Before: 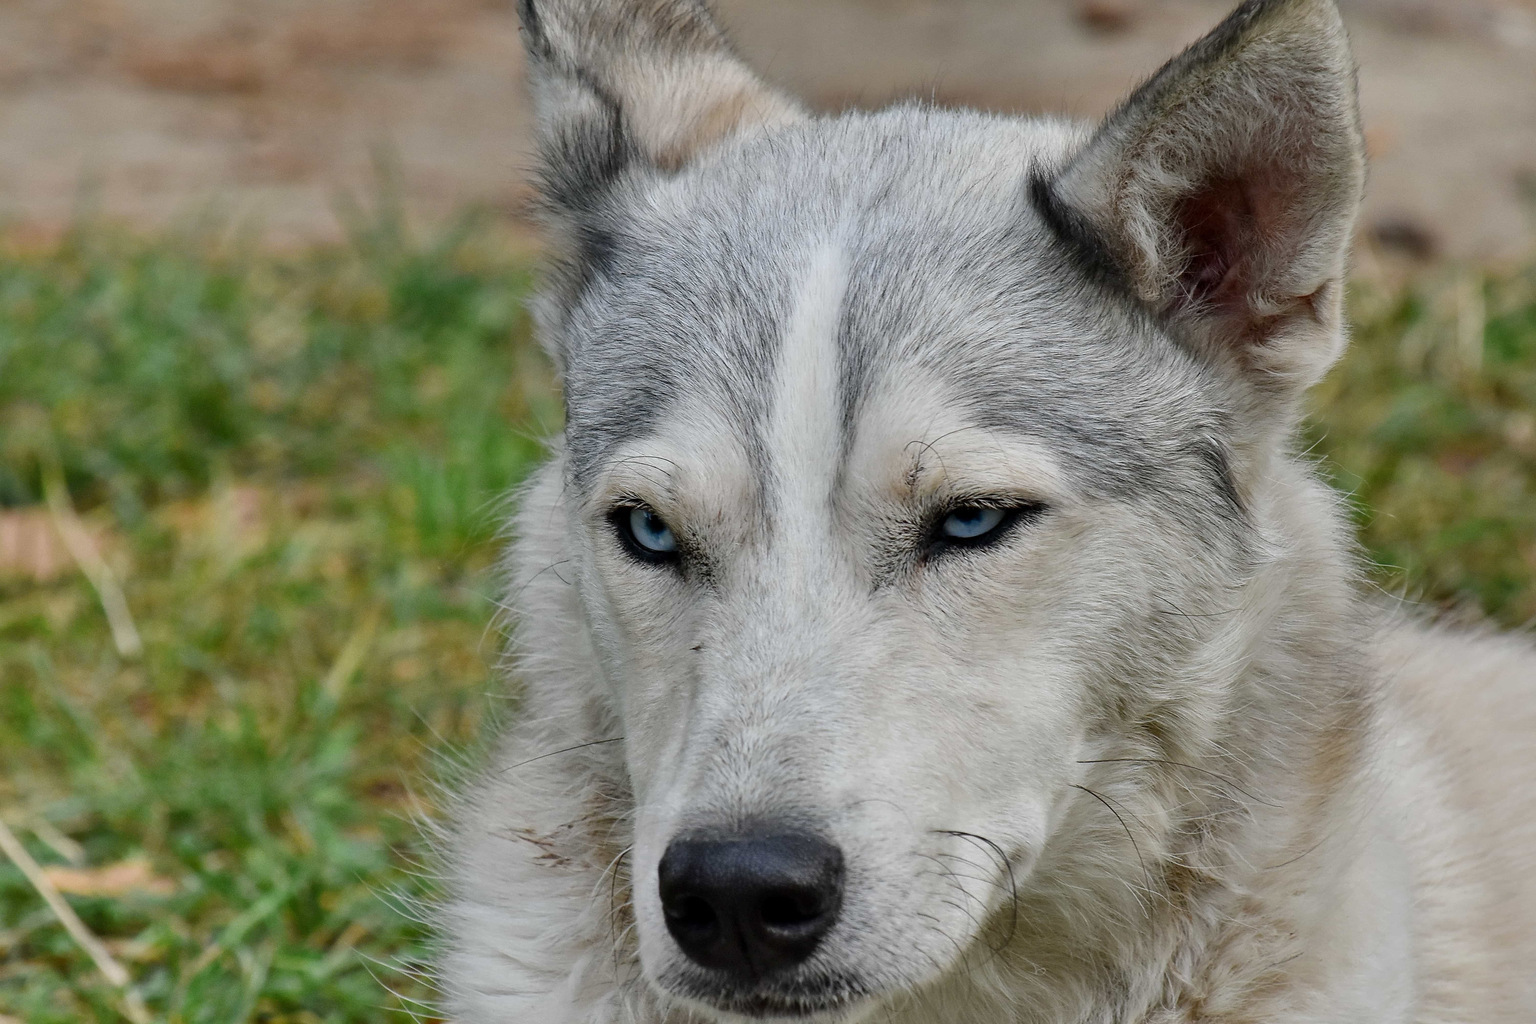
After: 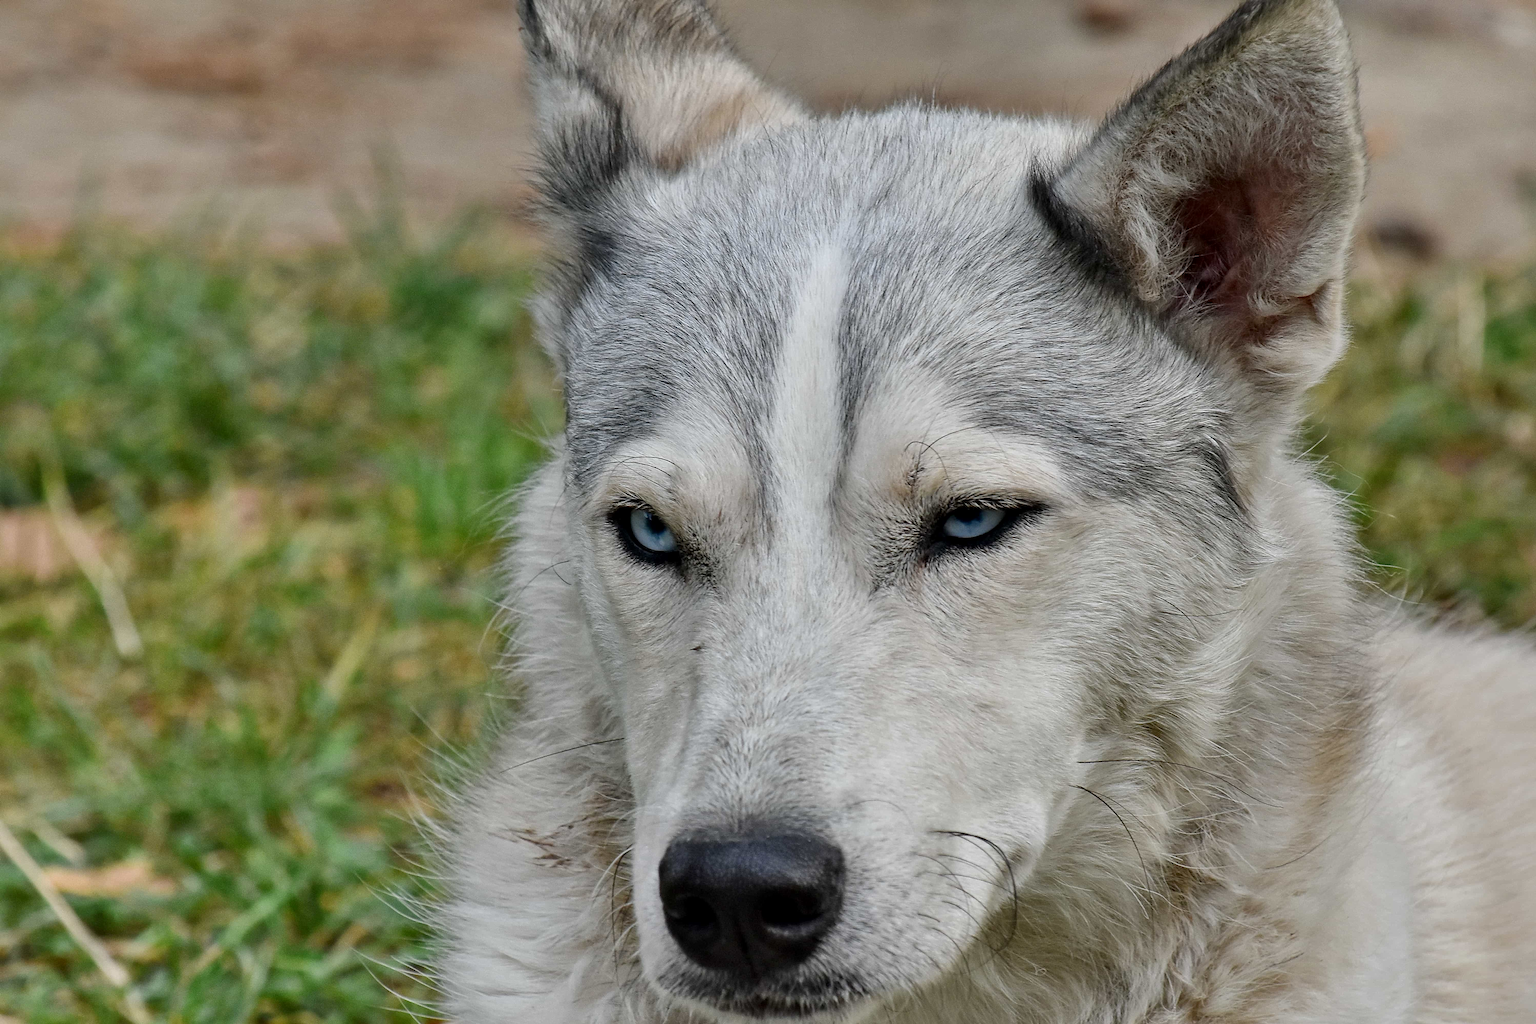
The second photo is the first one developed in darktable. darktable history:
white balance: emerald 1
local contrast: mode bilateral grid, contrast 20, coarseness 50, detail 120%, midtone range 0.2
